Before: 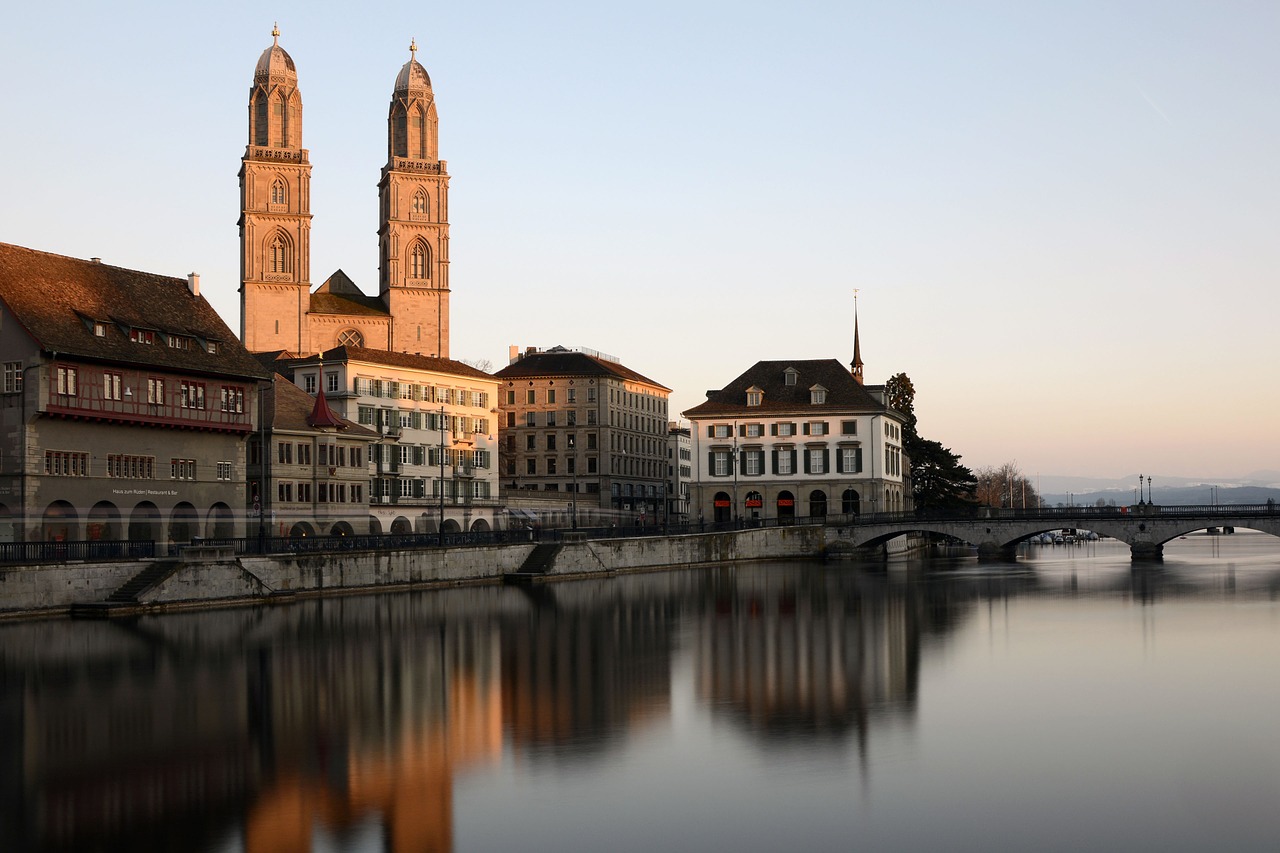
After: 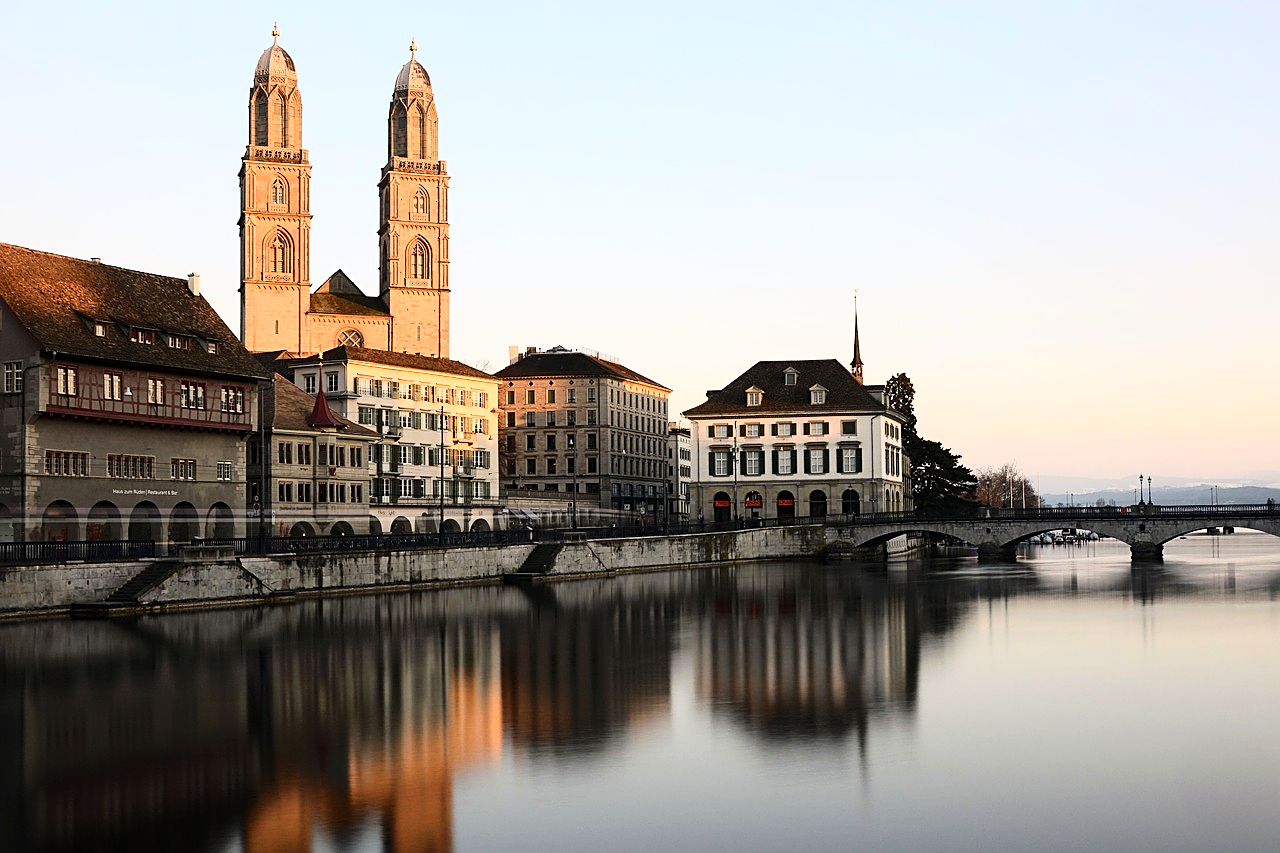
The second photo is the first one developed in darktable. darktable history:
sharpen: on, module defaults
base curve: curves: ch0 [(0, 0) (0.028, 0.03) (0.121, 0.232) (0.46, 0.748) (0.859, 0.968) (1, 1)]
